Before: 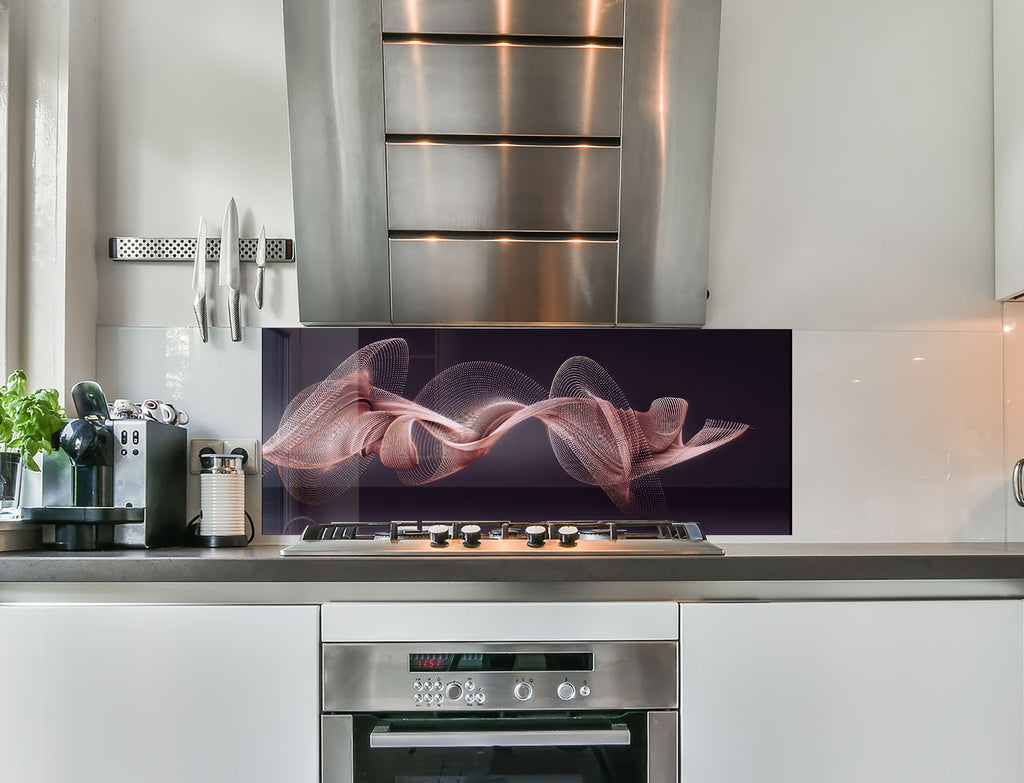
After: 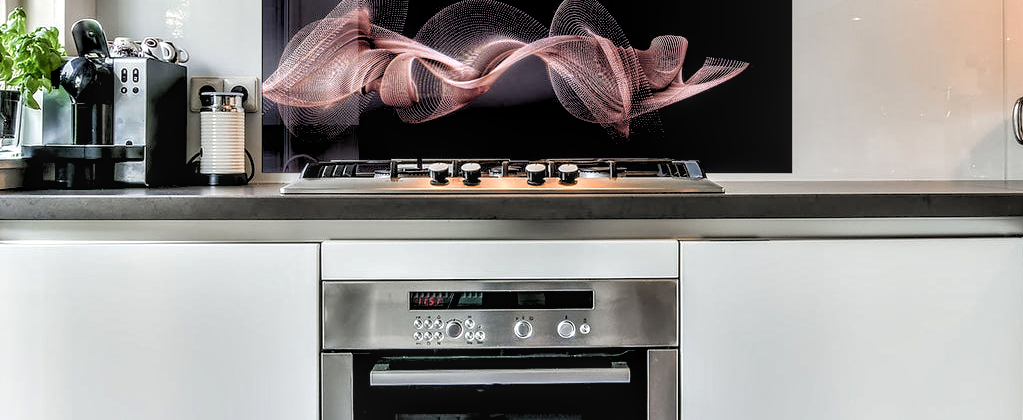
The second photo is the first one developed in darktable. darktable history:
local contrast: on, module defaults
rgb levels: levels [[0.034, 0.472, 0.904], [0, 0.5, 1], [0, 0.5, 1]]
exposure: exposure 0.161 EV, compensate highlight preservation false
crop and rotate: top 46.237%
